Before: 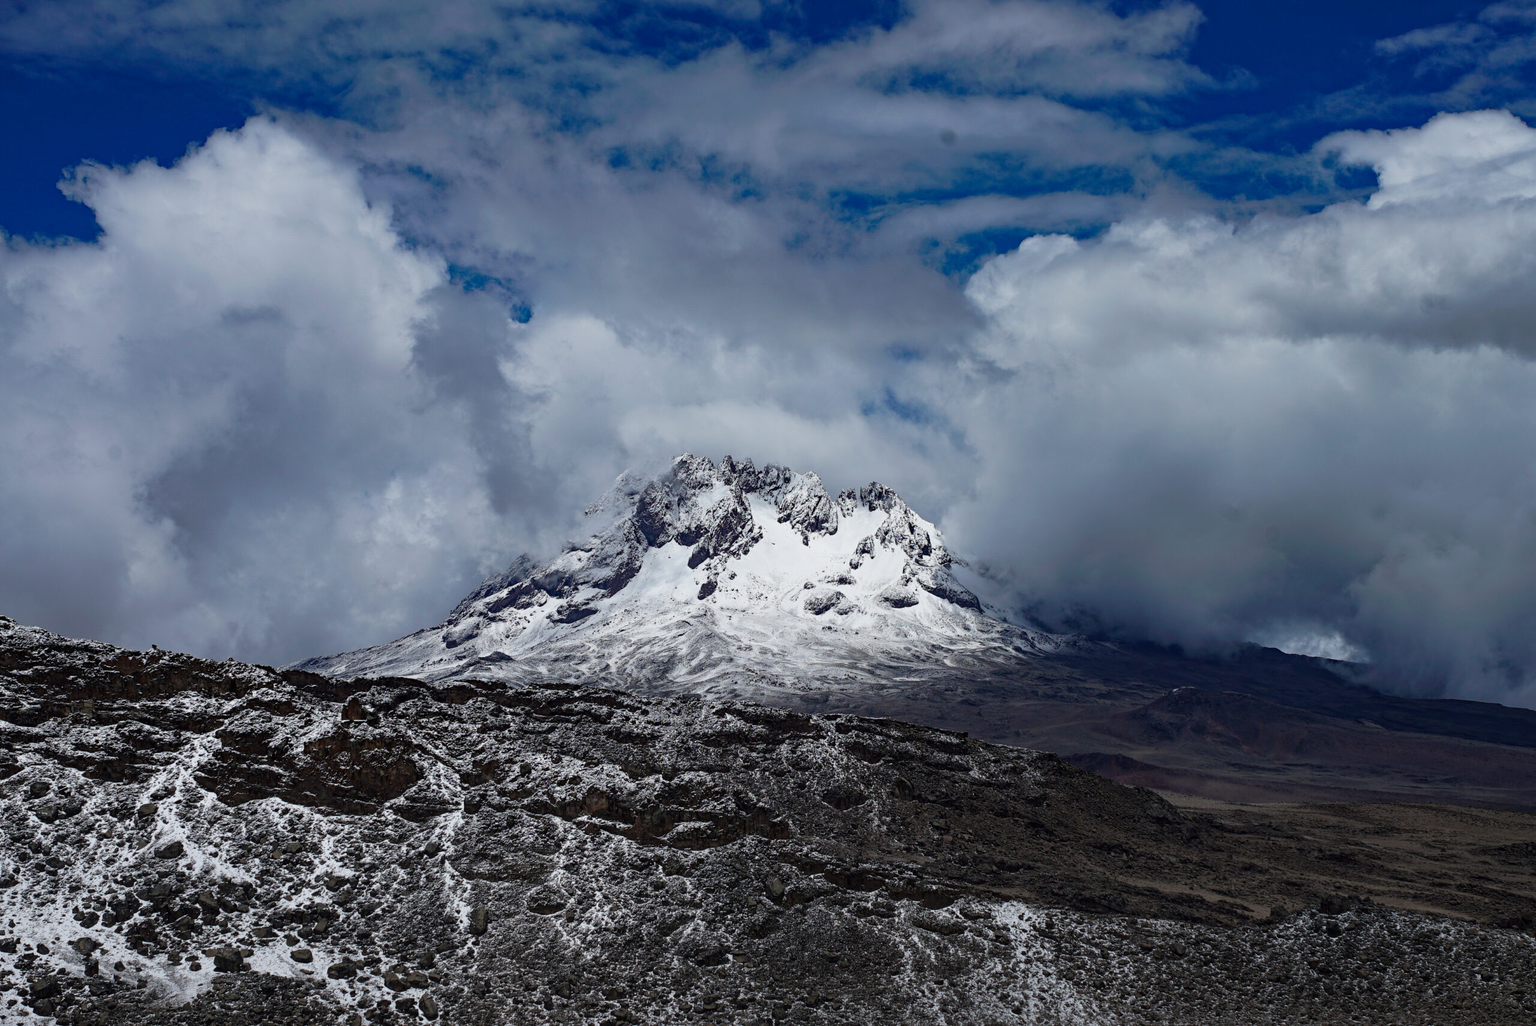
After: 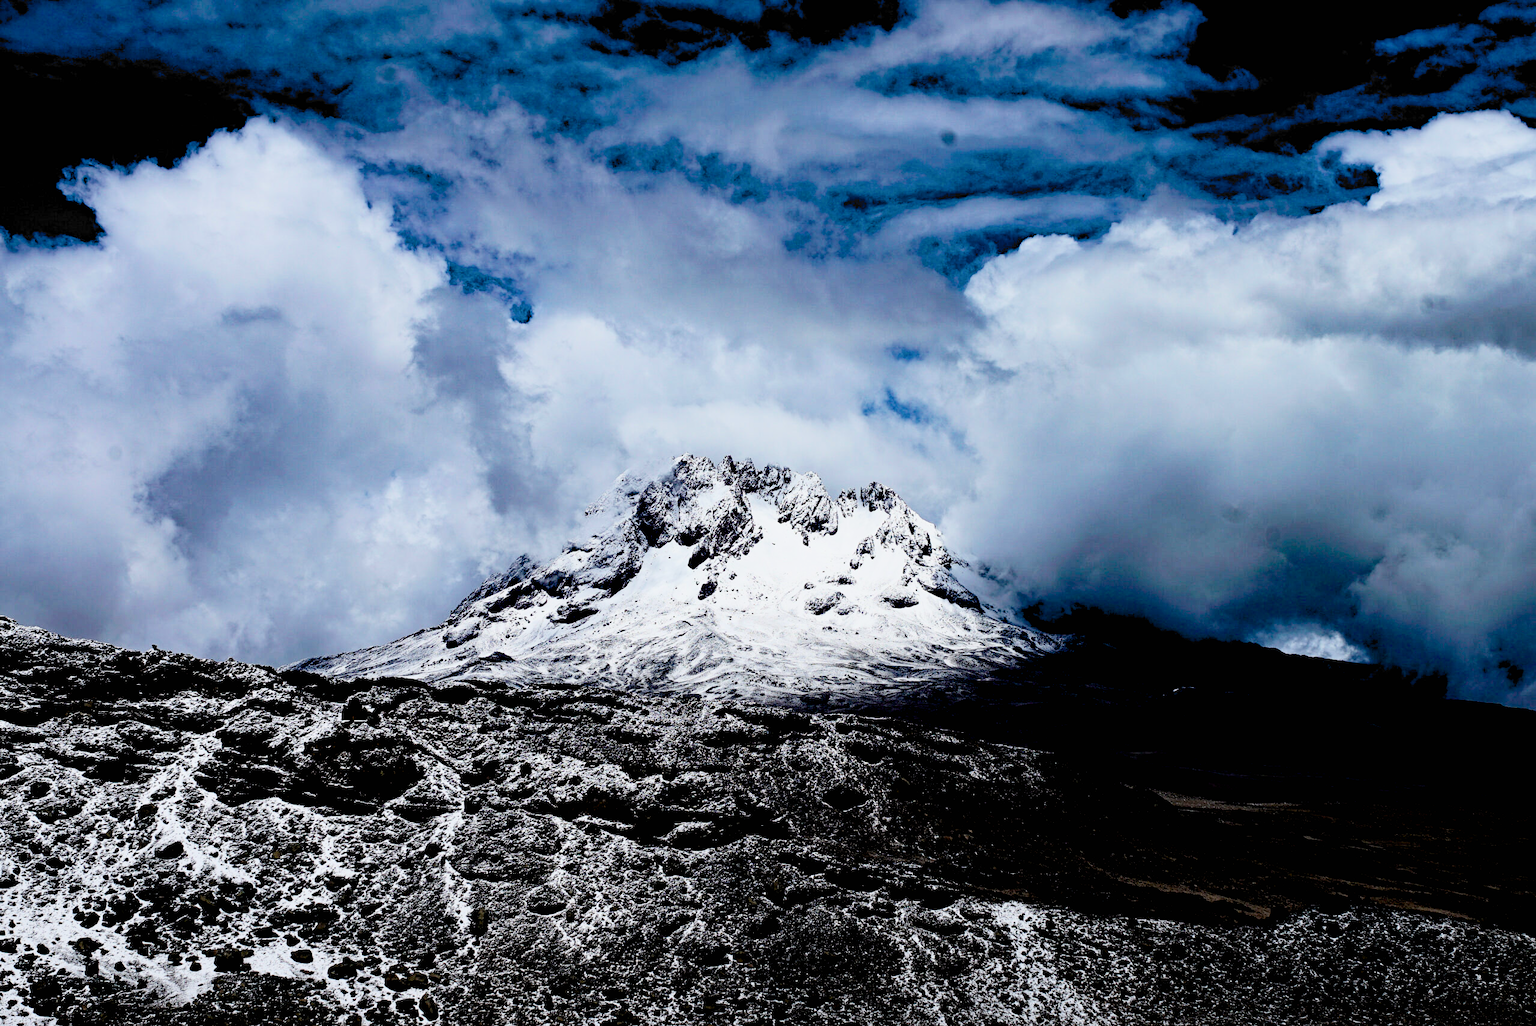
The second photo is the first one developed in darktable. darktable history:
contrast brightness saturation: contrast 0.24, brightness 0.09
exposure: black level correction 0.035, exposure 0.9 EV, compensate highlight preservation false
filmic rgb: black relative exposure -4.38 EV, white relative exposure 4.56 EV, hardness 2.37, contrast 1.05
haze removal: compatibility mode true, adaptive false
